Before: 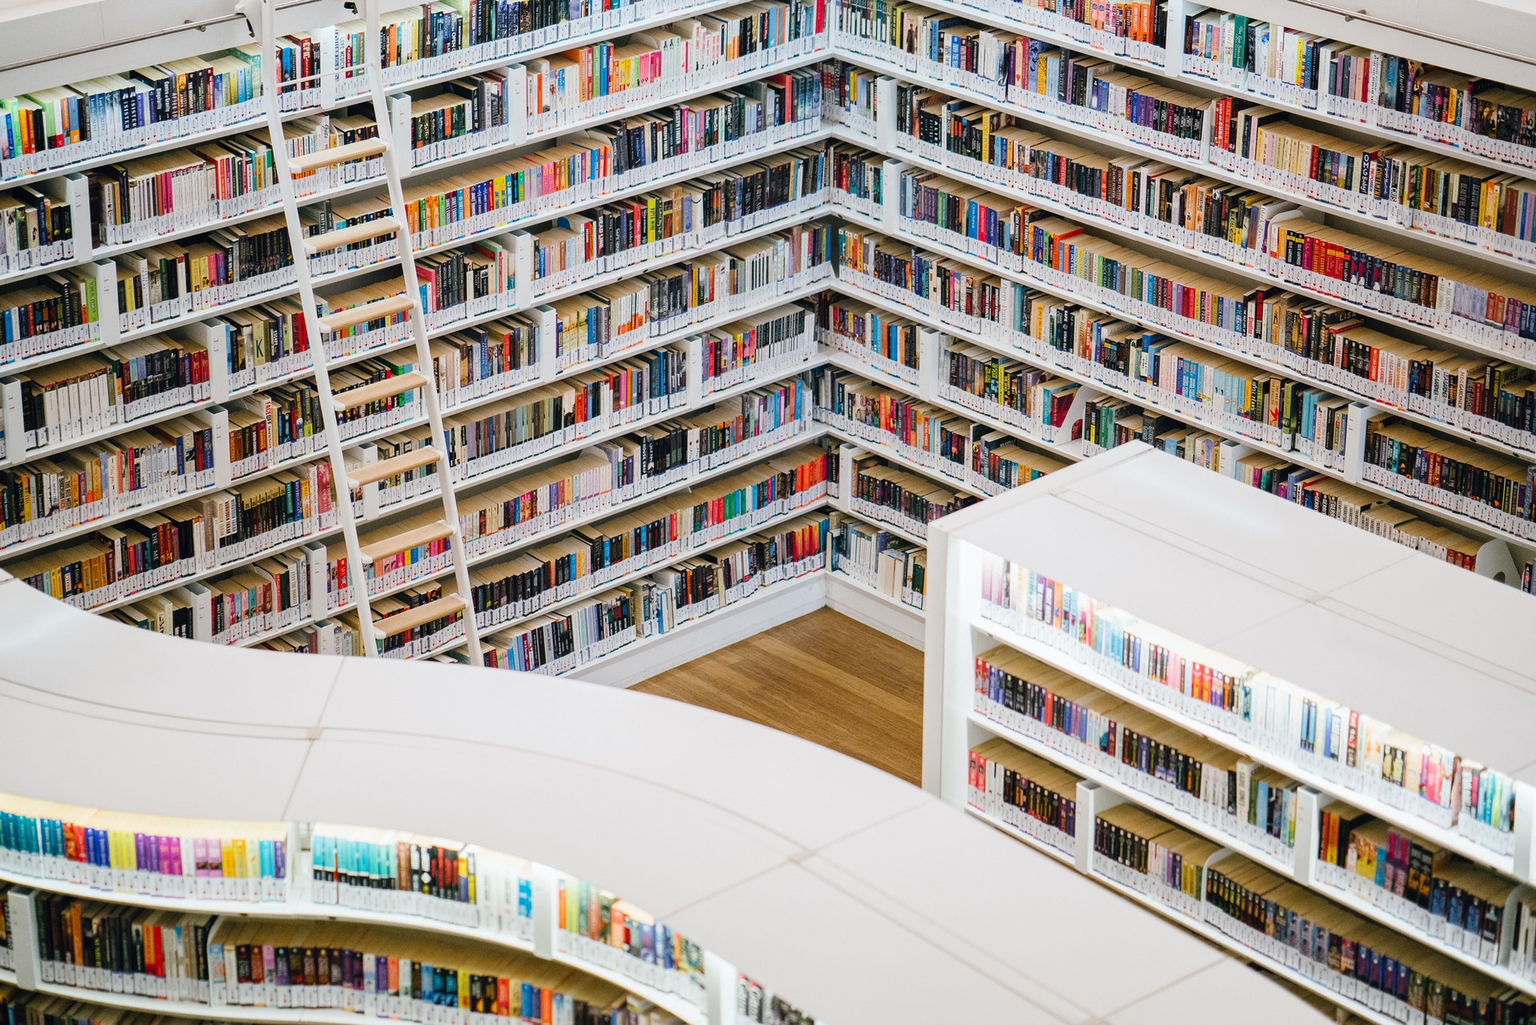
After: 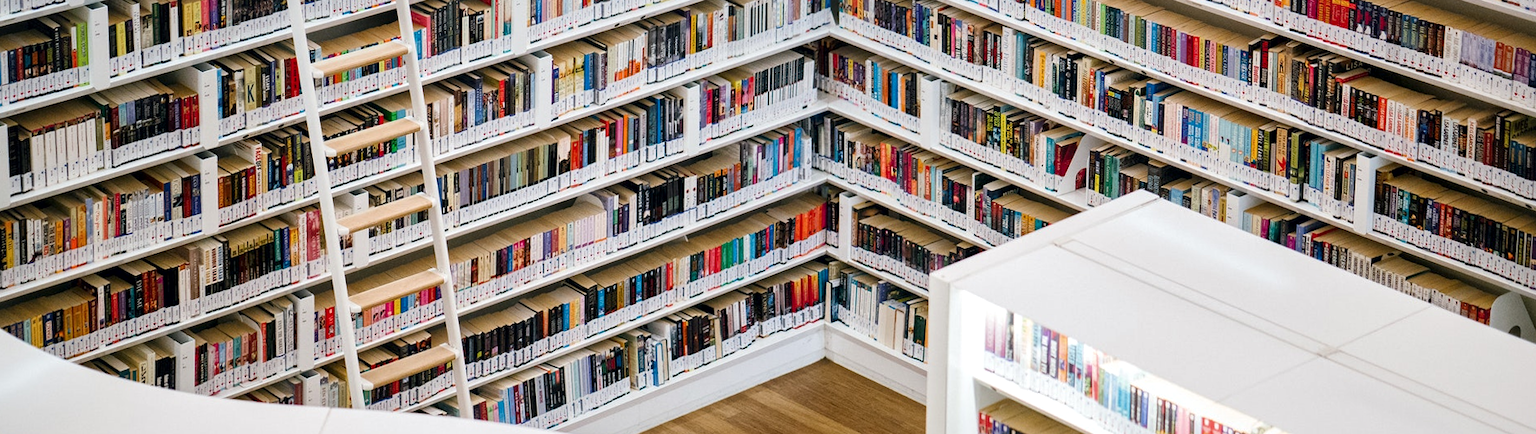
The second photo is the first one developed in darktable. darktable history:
local contrast: mode bilateral grid, contrast 25, coarseness 60, detail 151%, midtone range 0.2
crop and rotate: top 23.84%, bottom 34.294%
rotate and perspective: rotation 0.226°, lens shift (vertical) -0.042, crop left 0.023, crop right 0.982, crop top 0.006, crop bottom 0.994
